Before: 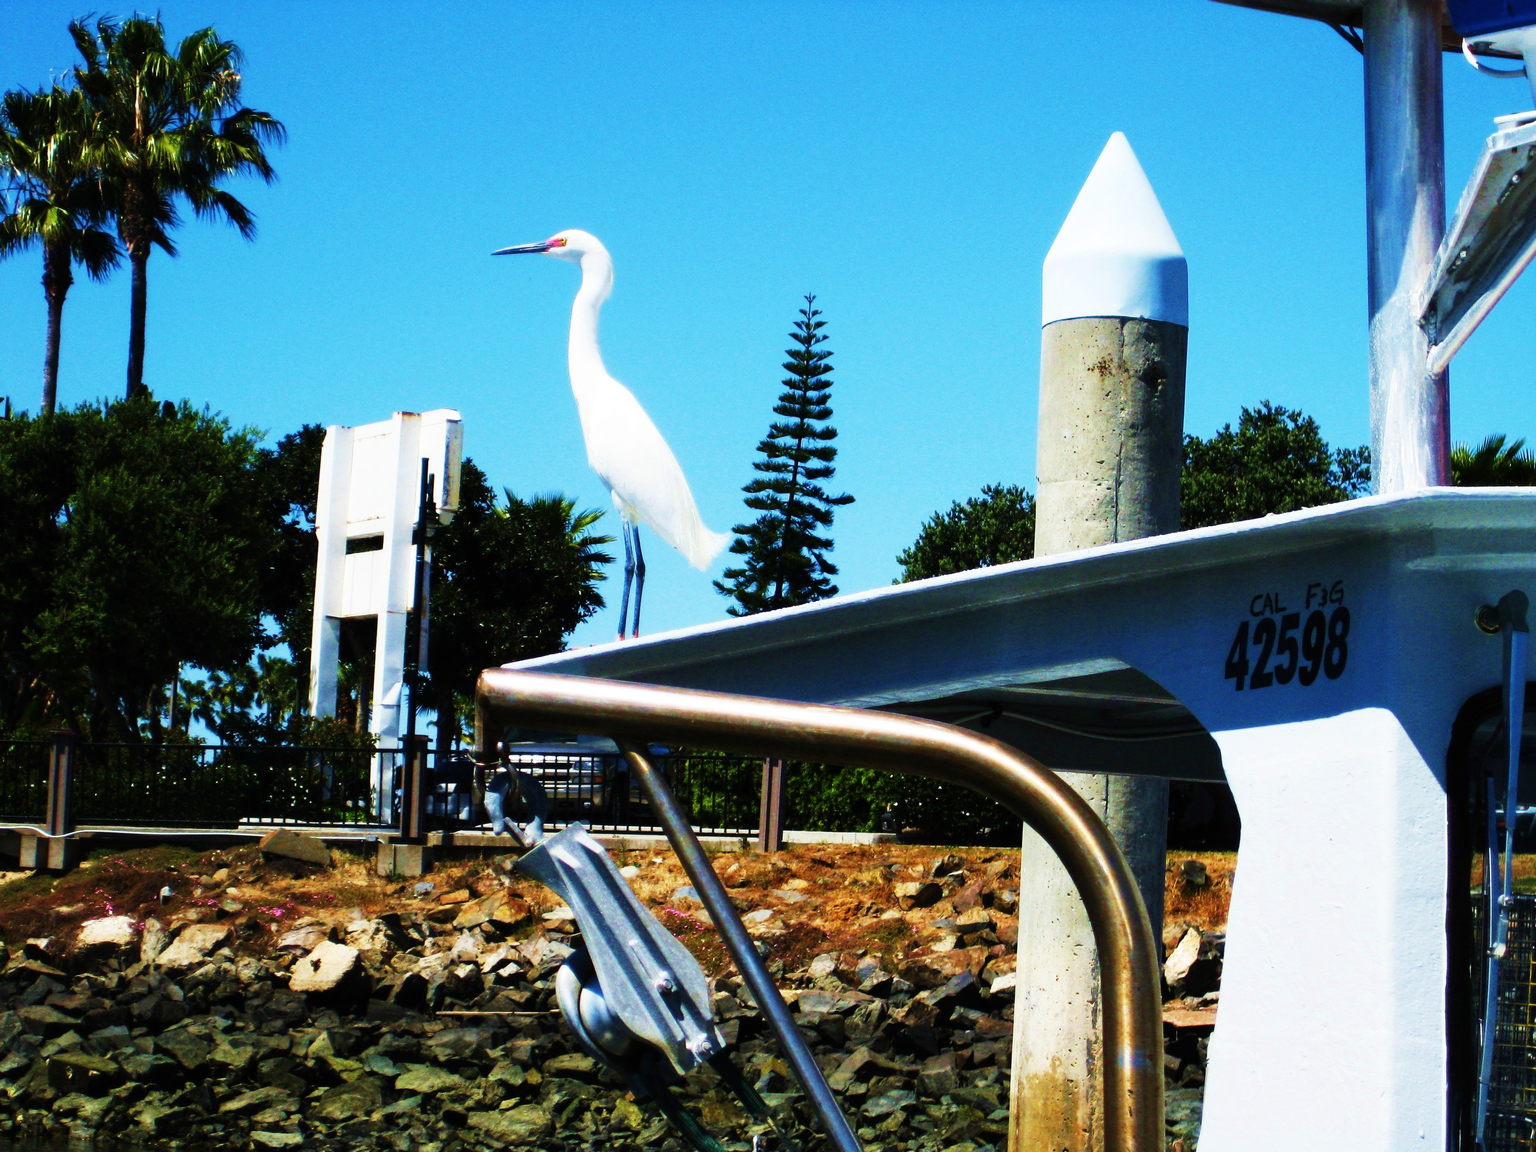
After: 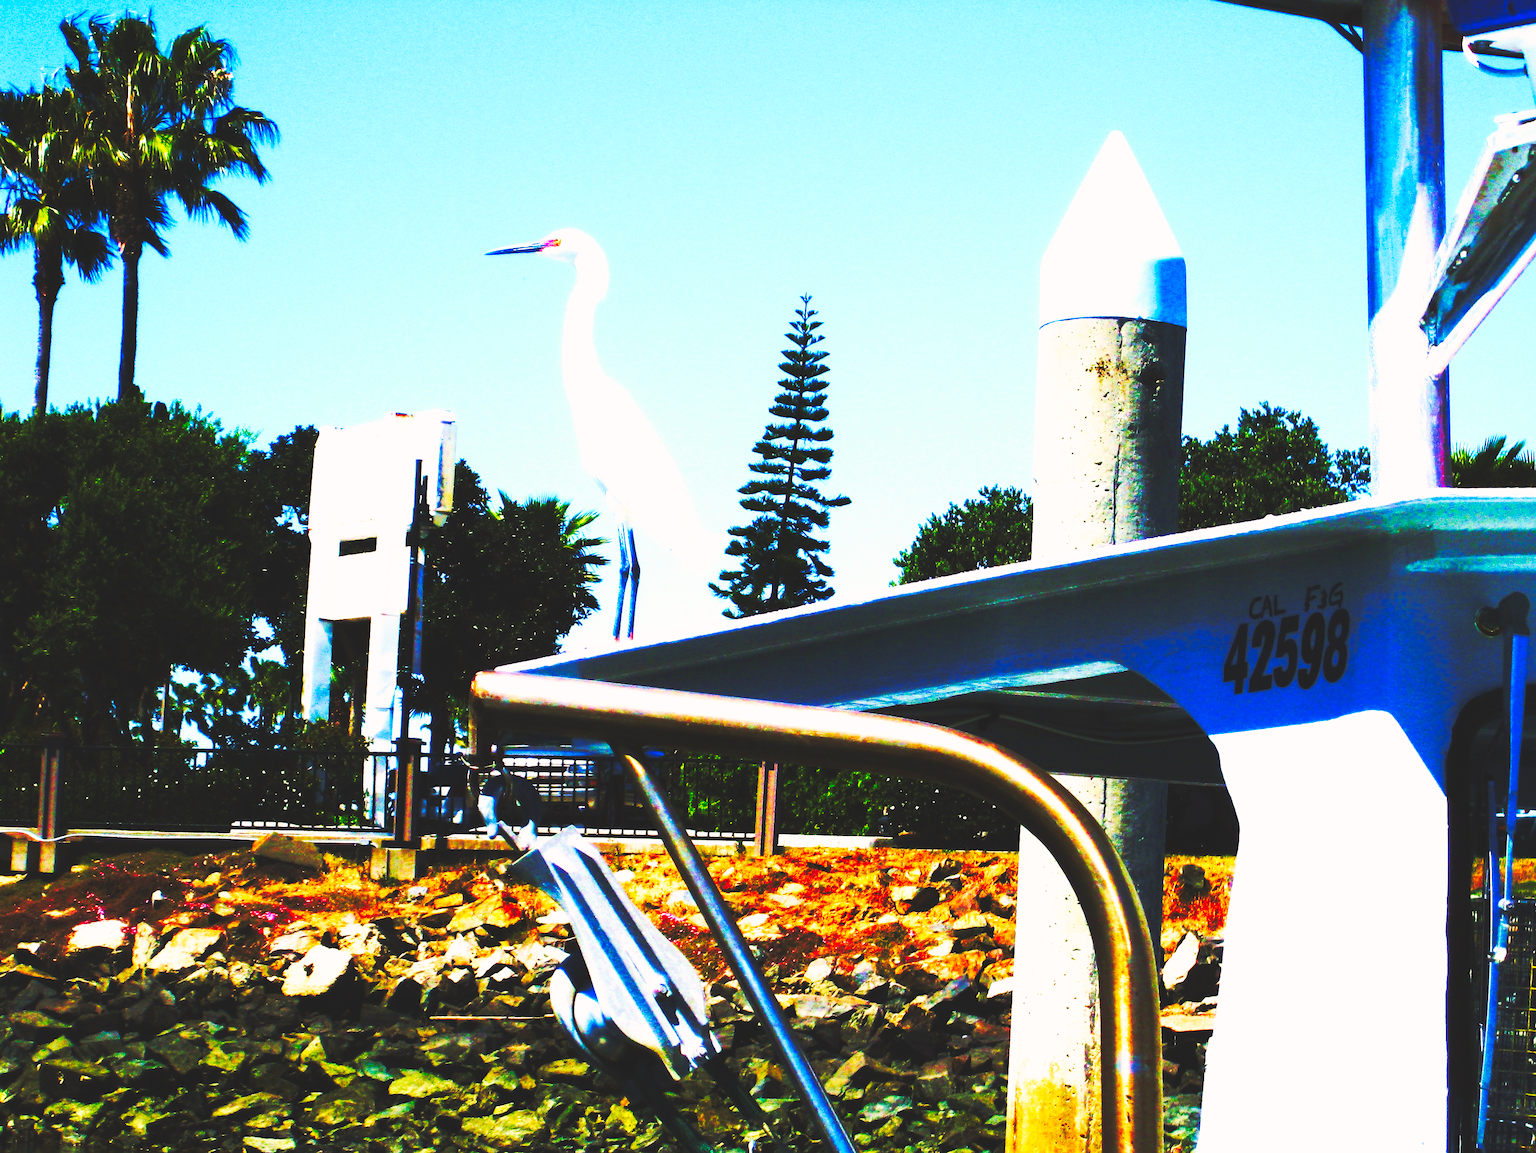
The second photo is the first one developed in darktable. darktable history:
crop and rotate: left 0.614%, top 0.179%, bottom 0.309%
base curve: curves: ch0 [(0, 0.015) (0.085, 0.116) (0.134, 0.298) (0.19, 0.545) (0.296, 0.764) (0.599, 0.982) (1, 1)], preserve colors none
color correction: highlights a* 3.22, highlights b* 1.93, saturation 1.19
